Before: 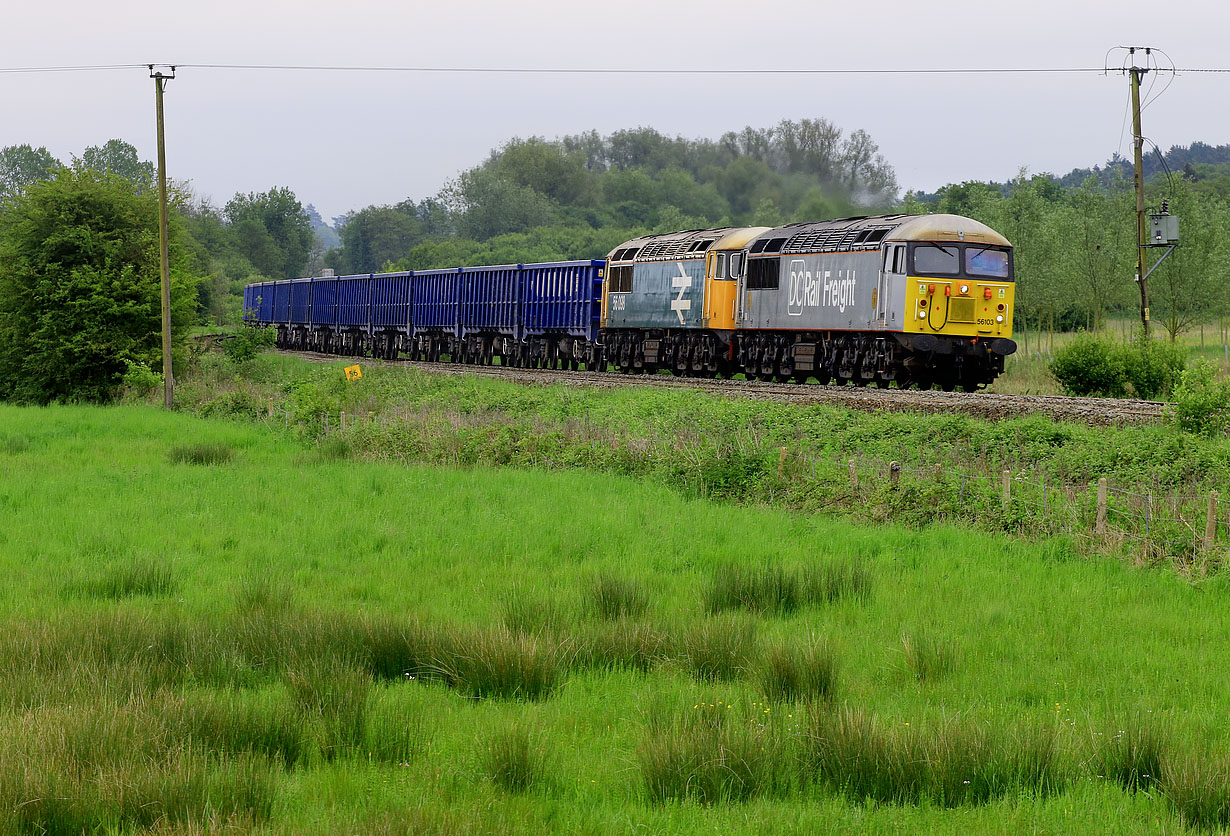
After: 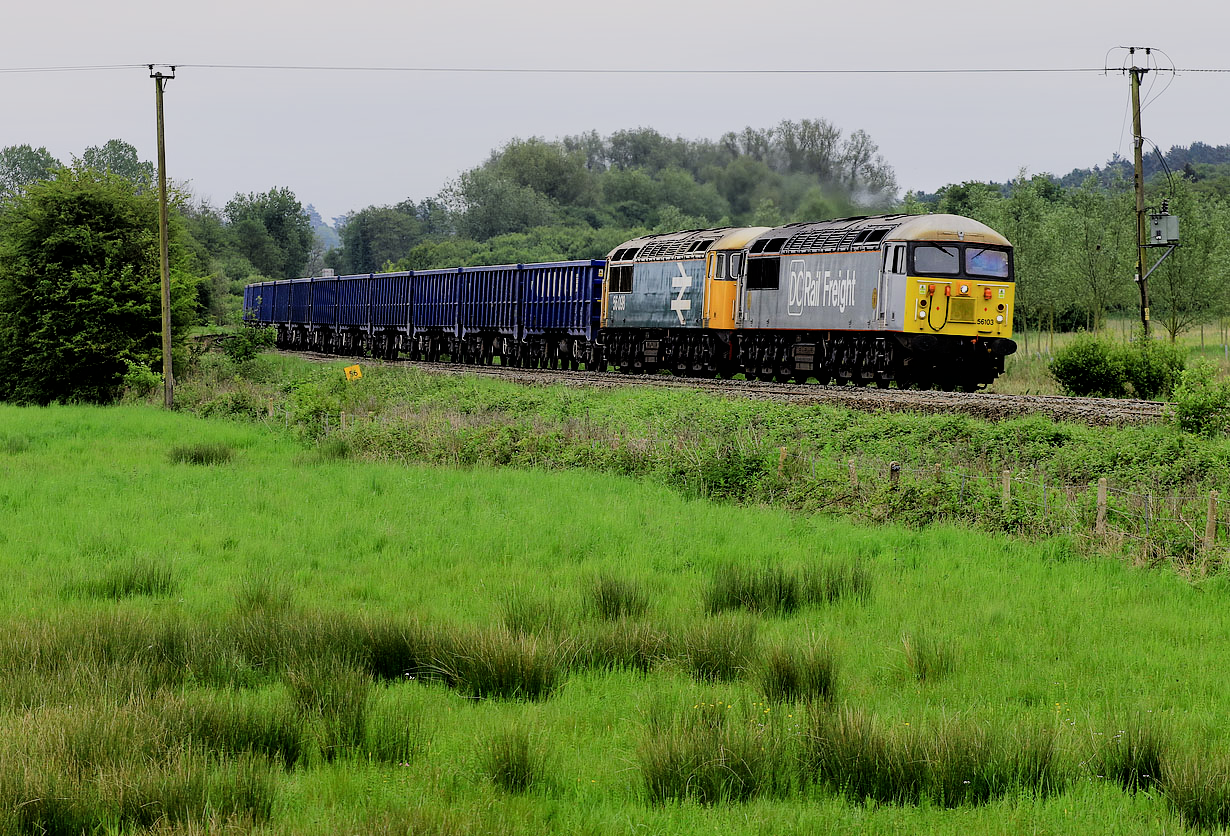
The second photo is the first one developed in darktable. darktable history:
shadows and highlights: shadows 37.83, highlights -27.03, soften with gaussian
filmic rgb: black relative exposure -5.13 EV, white relative exposure 3.99 EV, hardness 2.87, contrast 1.301, highlights saturation mix -29.11%
